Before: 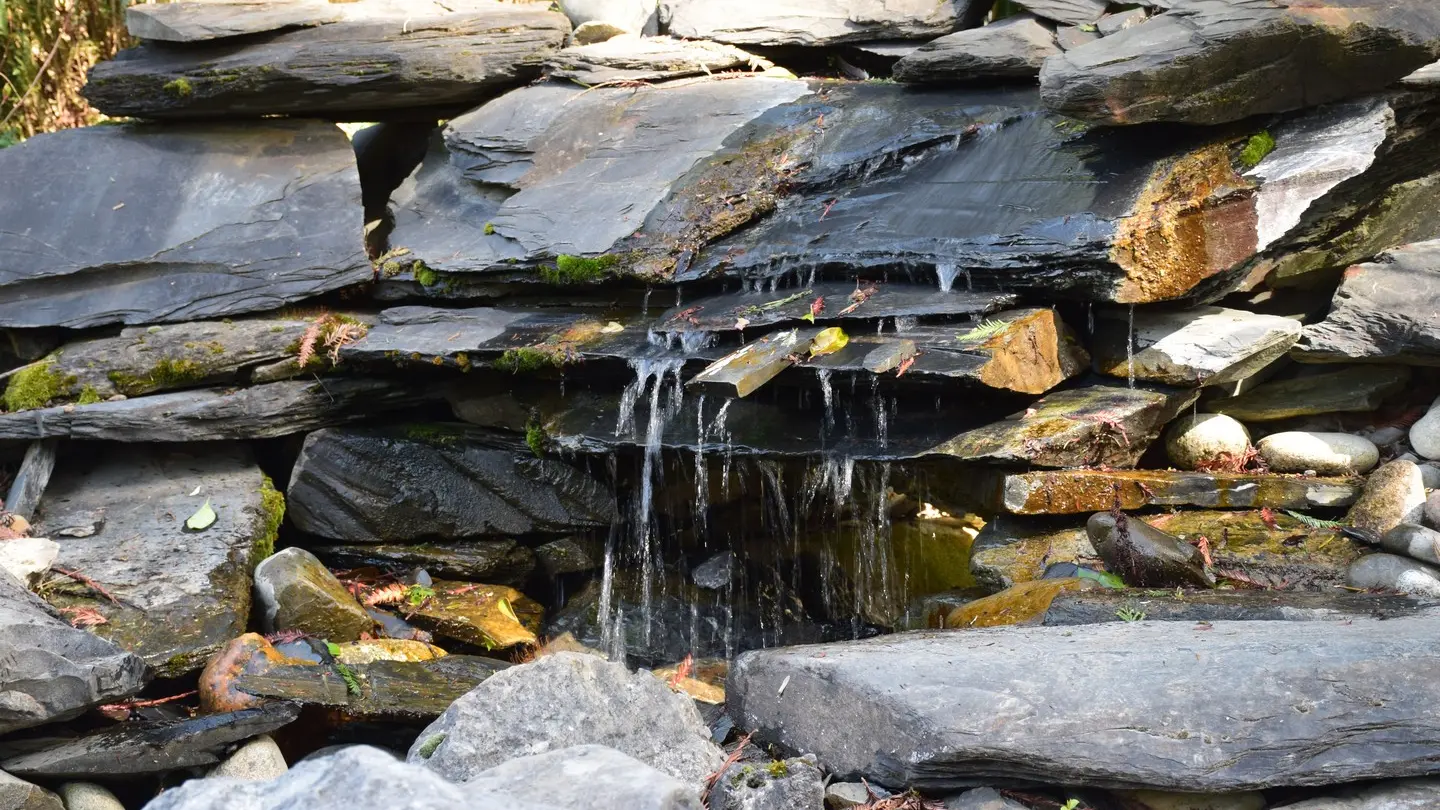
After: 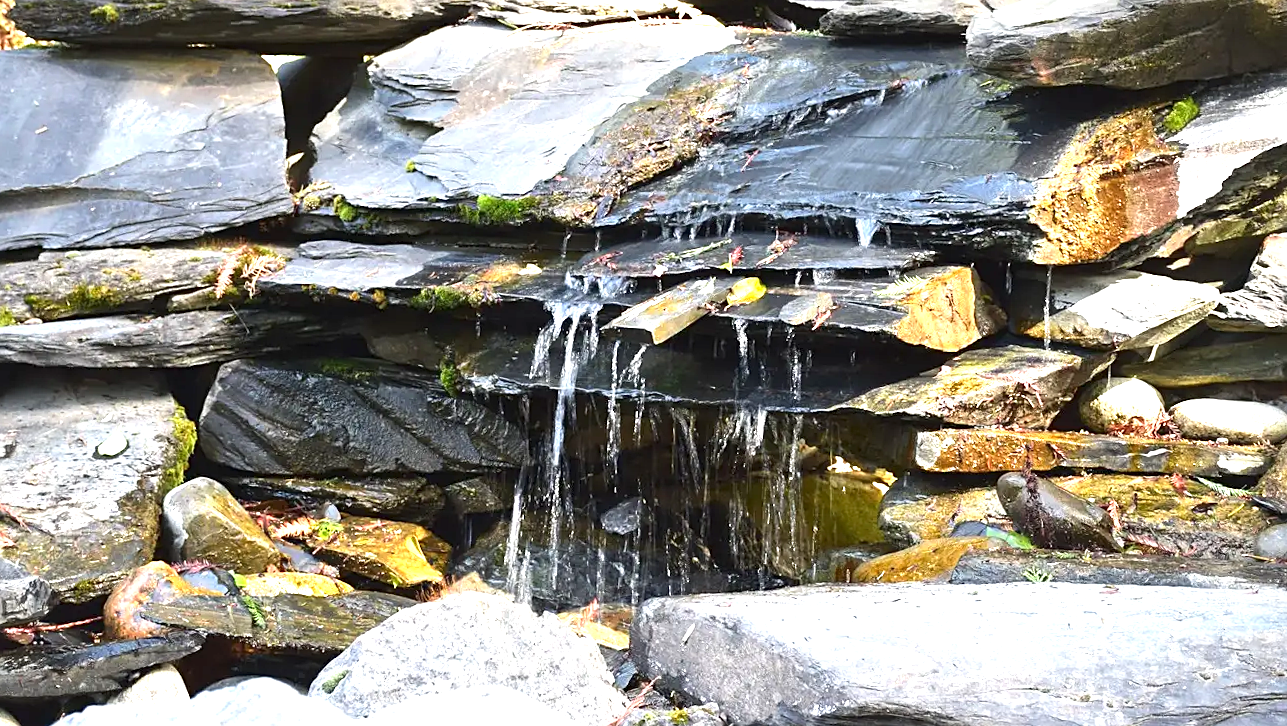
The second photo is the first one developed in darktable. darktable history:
contrast brightness saturation: contrast 0.05
exposure: black level correction 0, exposure 1.199 EV, compensate exposure bias true, compensate highlight preservation false
crop and rotate: angle -2.13°, left 3.083%, top 3.923%, right 1.659%, bottom 0.492%
sharpen: on, module defaults
